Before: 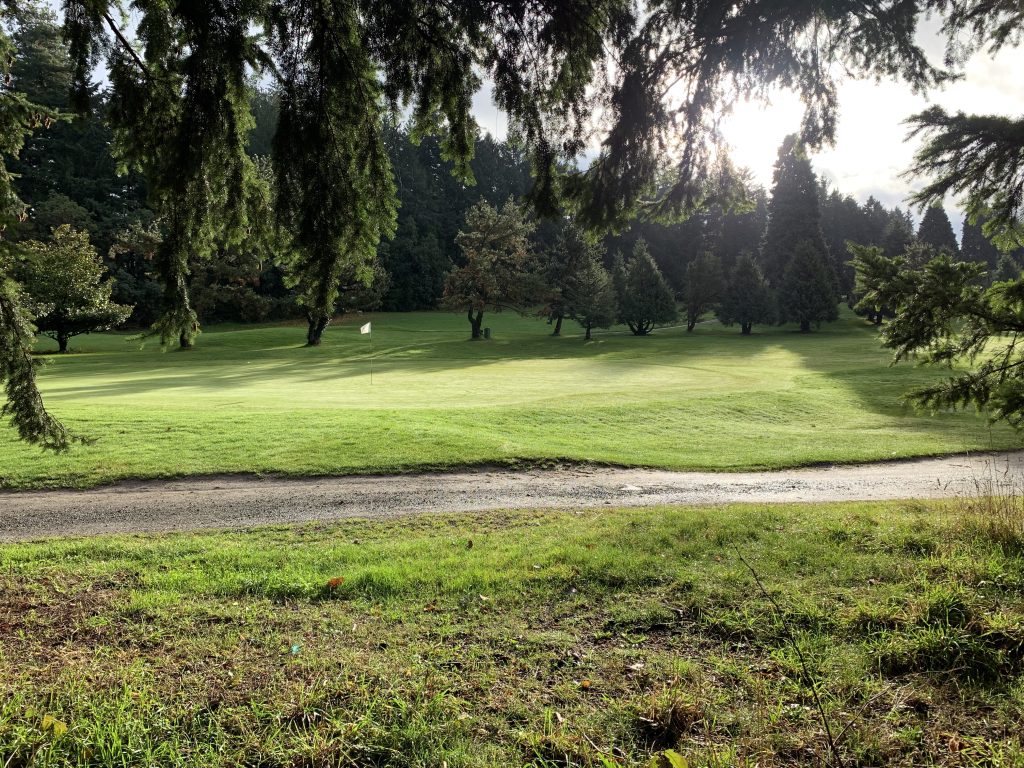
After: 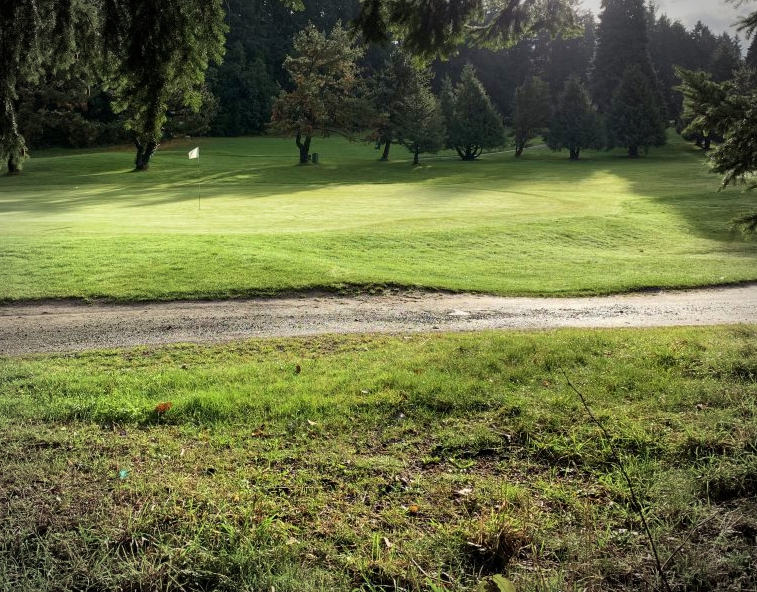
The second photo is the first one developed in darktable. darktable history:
crop: left 16.871%, top 22.857%, right 9.116%
velvia: on, module defaults
vignetting: automatic ratio true
